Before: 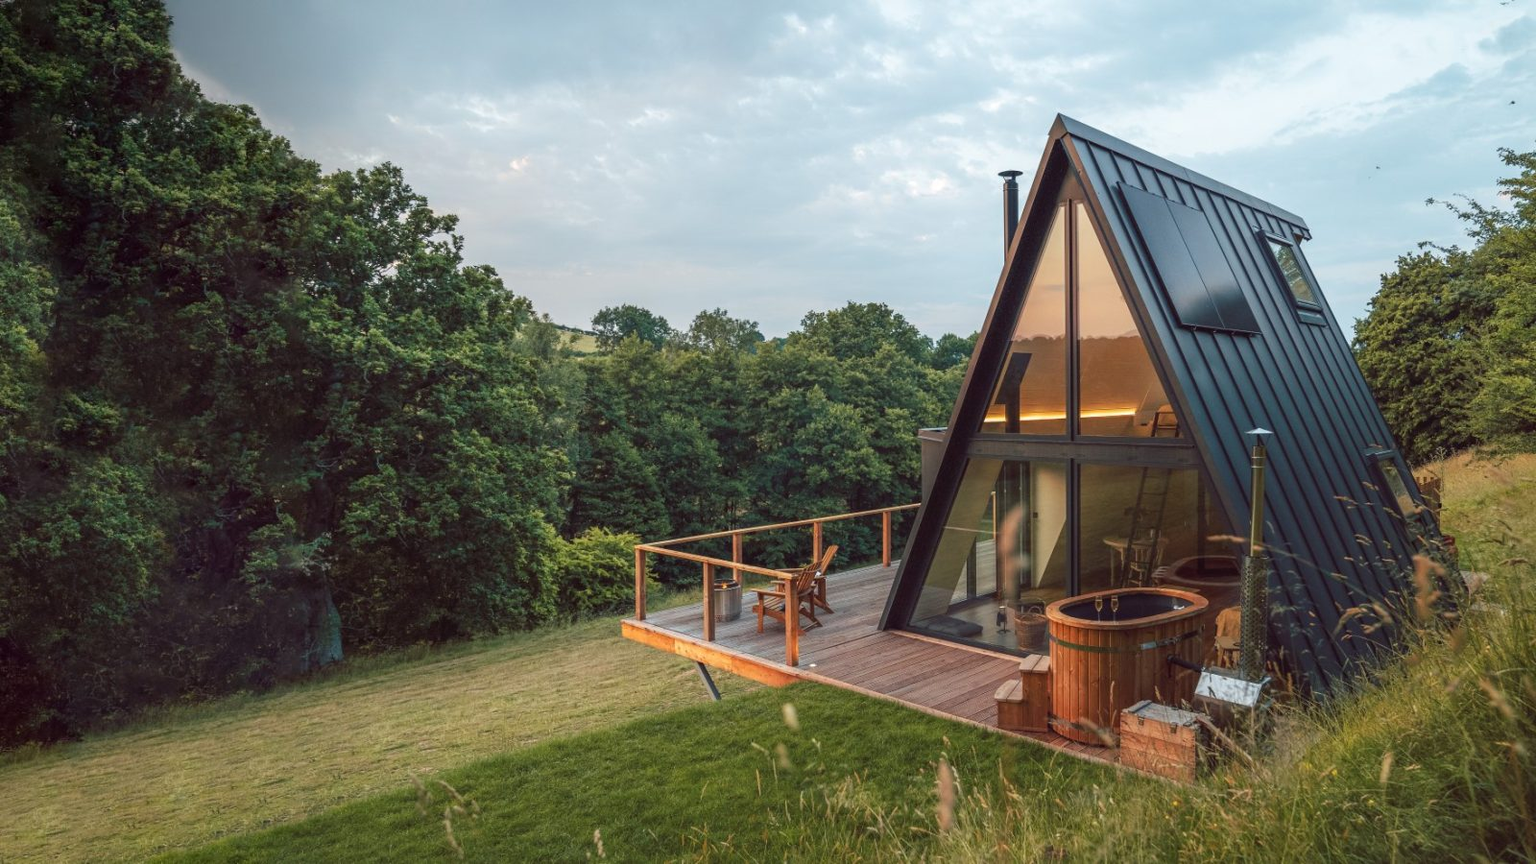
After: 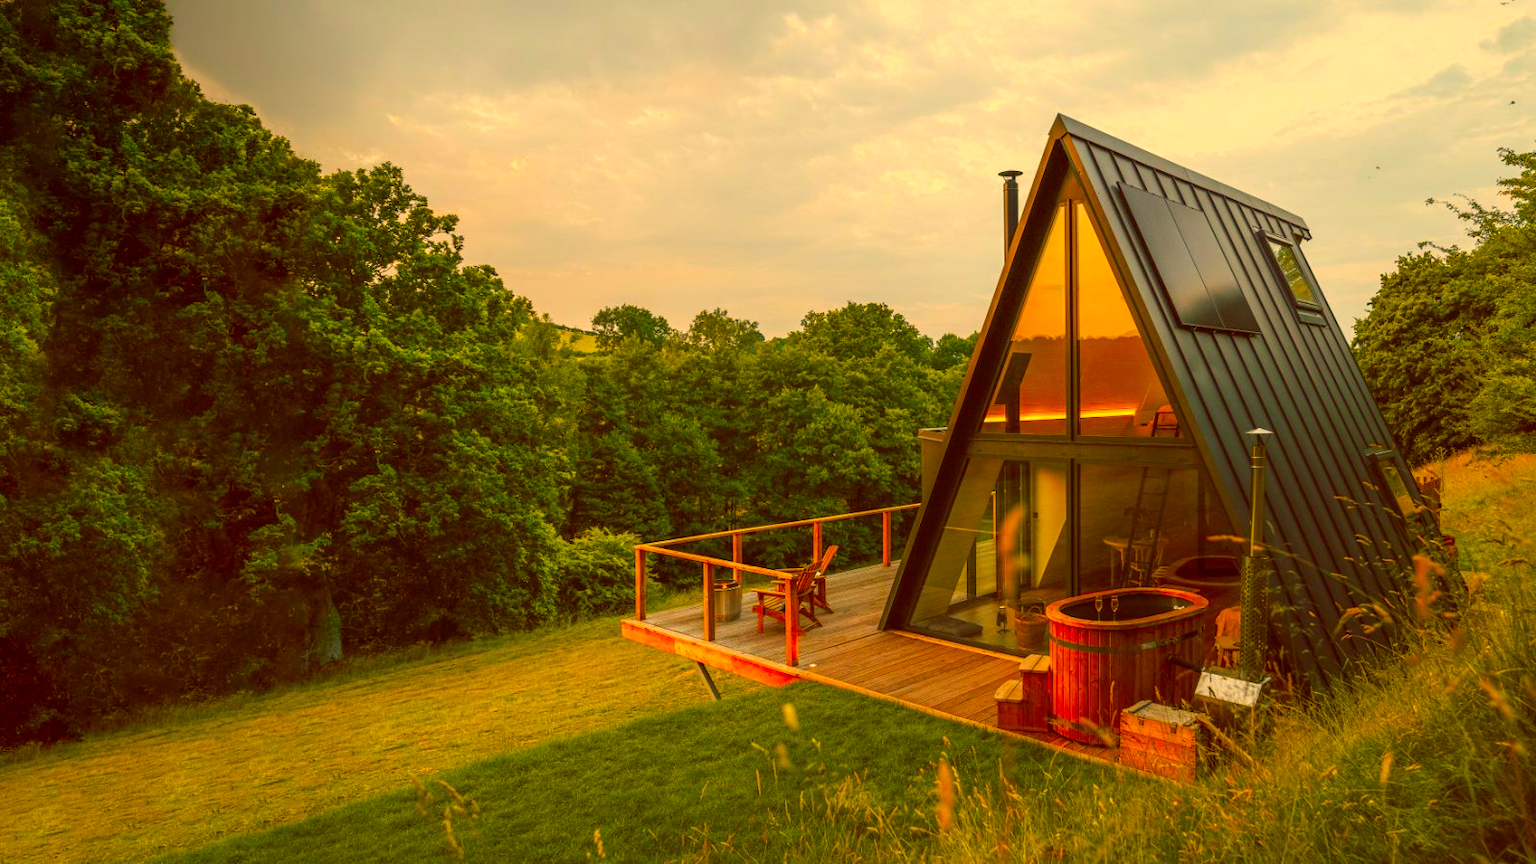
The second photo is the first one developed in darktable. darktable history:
color correction: highlights a* 10.53, highlights b* 30.6, shadows a* 2.88, shadows b* 17.6, saturation 1.75
